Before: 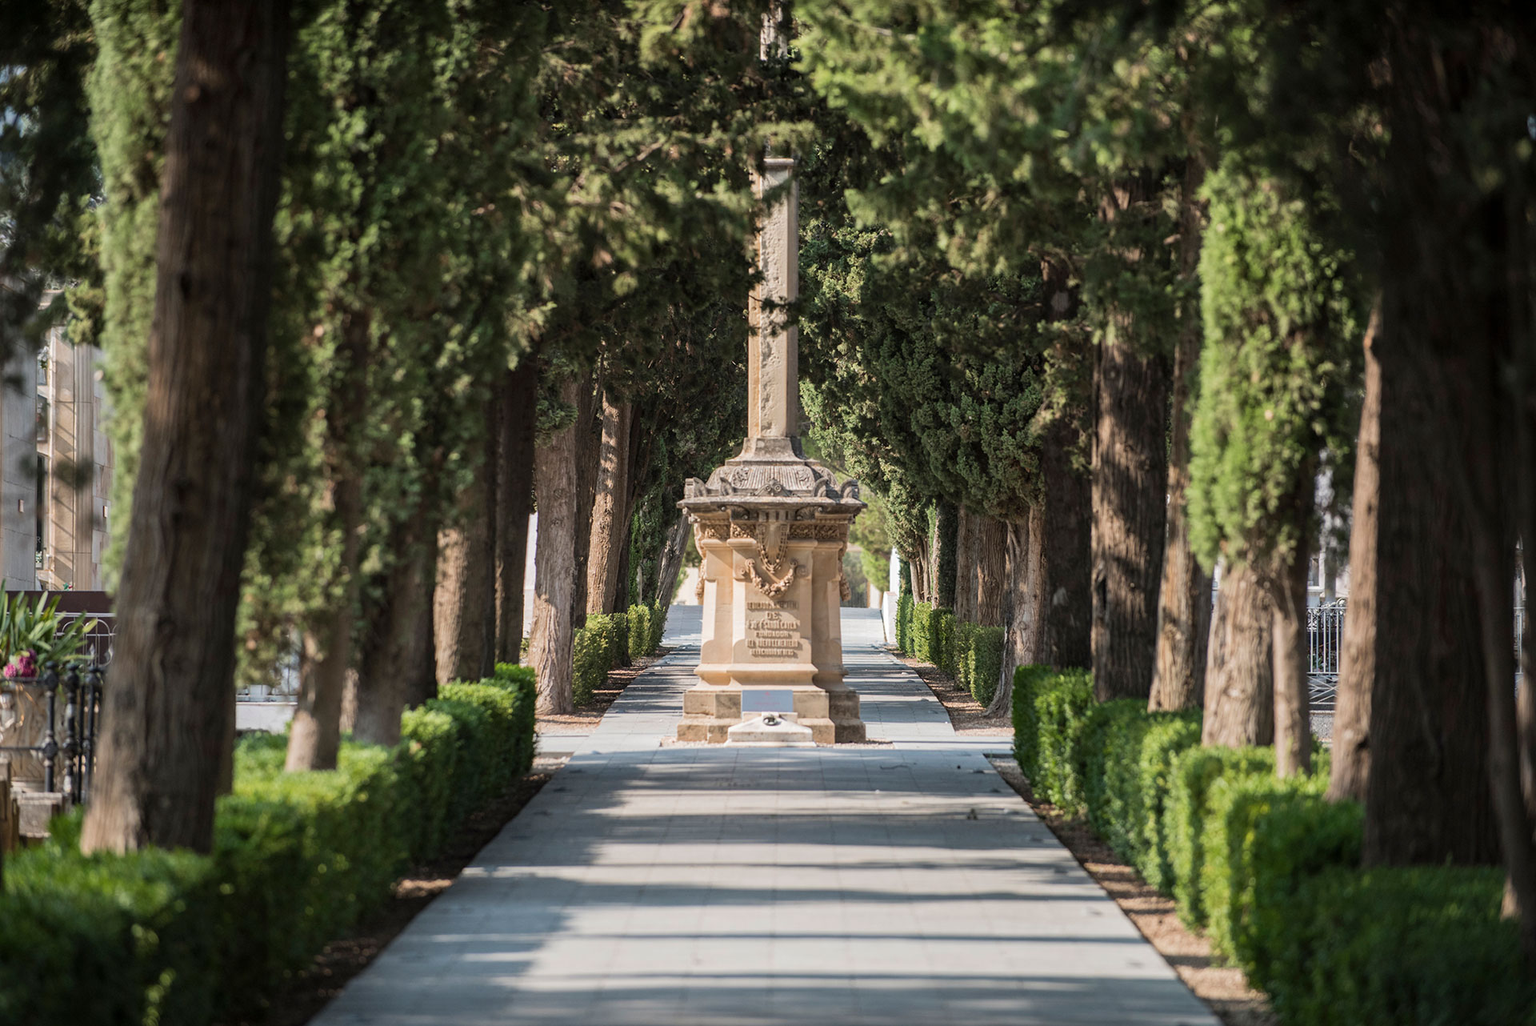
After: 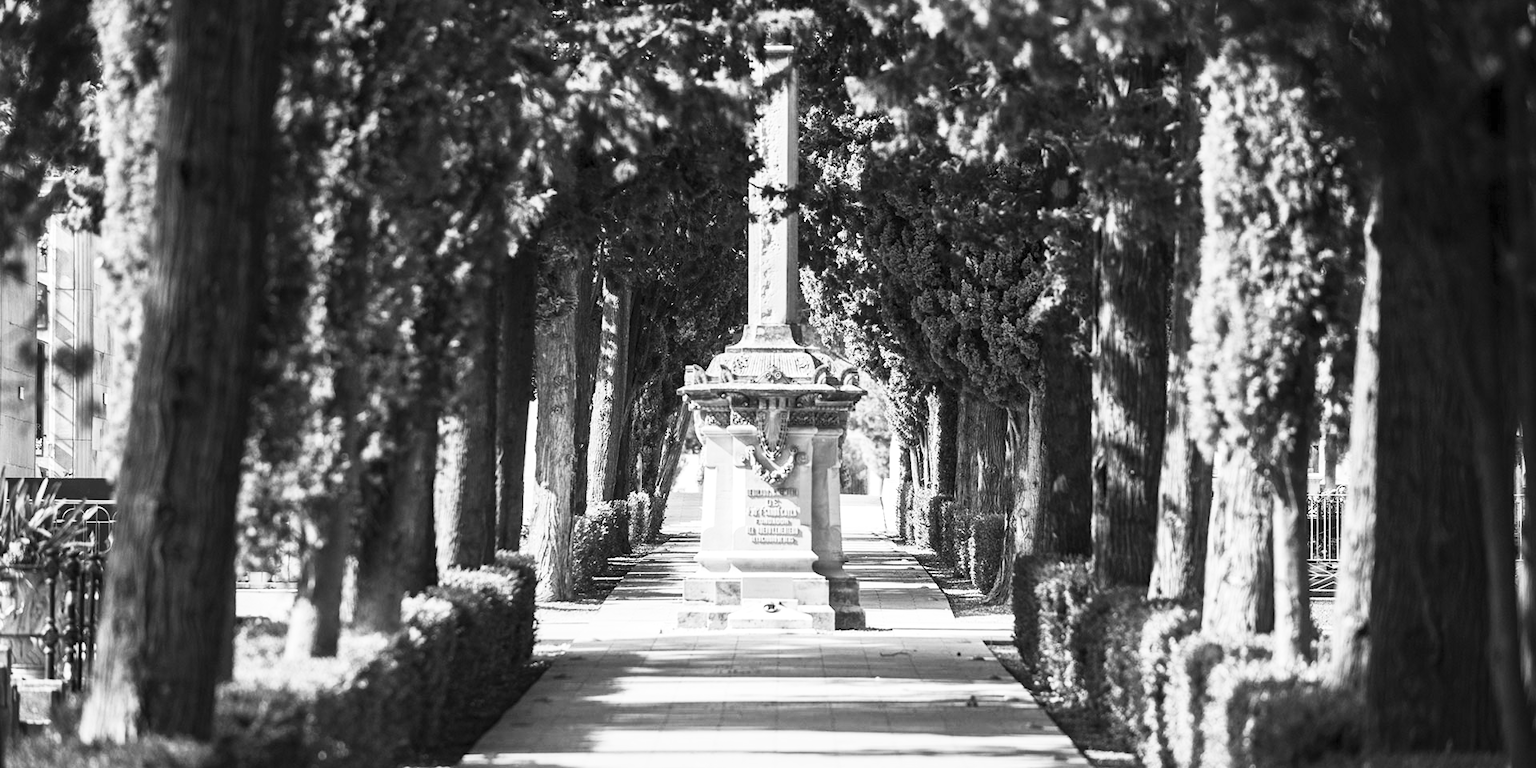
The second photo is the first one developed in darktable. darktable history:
color balance rgb: perceptual saturation grading › global saturation 20%, perceptual saturation grading › highlights -25%, perceptual saturation grading › shadows 50%
contrast brightness saturation: contrast 0.53, brightness 0.47, saturation -1
color balance: output saturation 98.5%
crop: top 11.038%, bottom 13.962%
local contrast: mode bilateral grid, contrast 20, coarseness 50, detail 120%, midtone range 0.2
